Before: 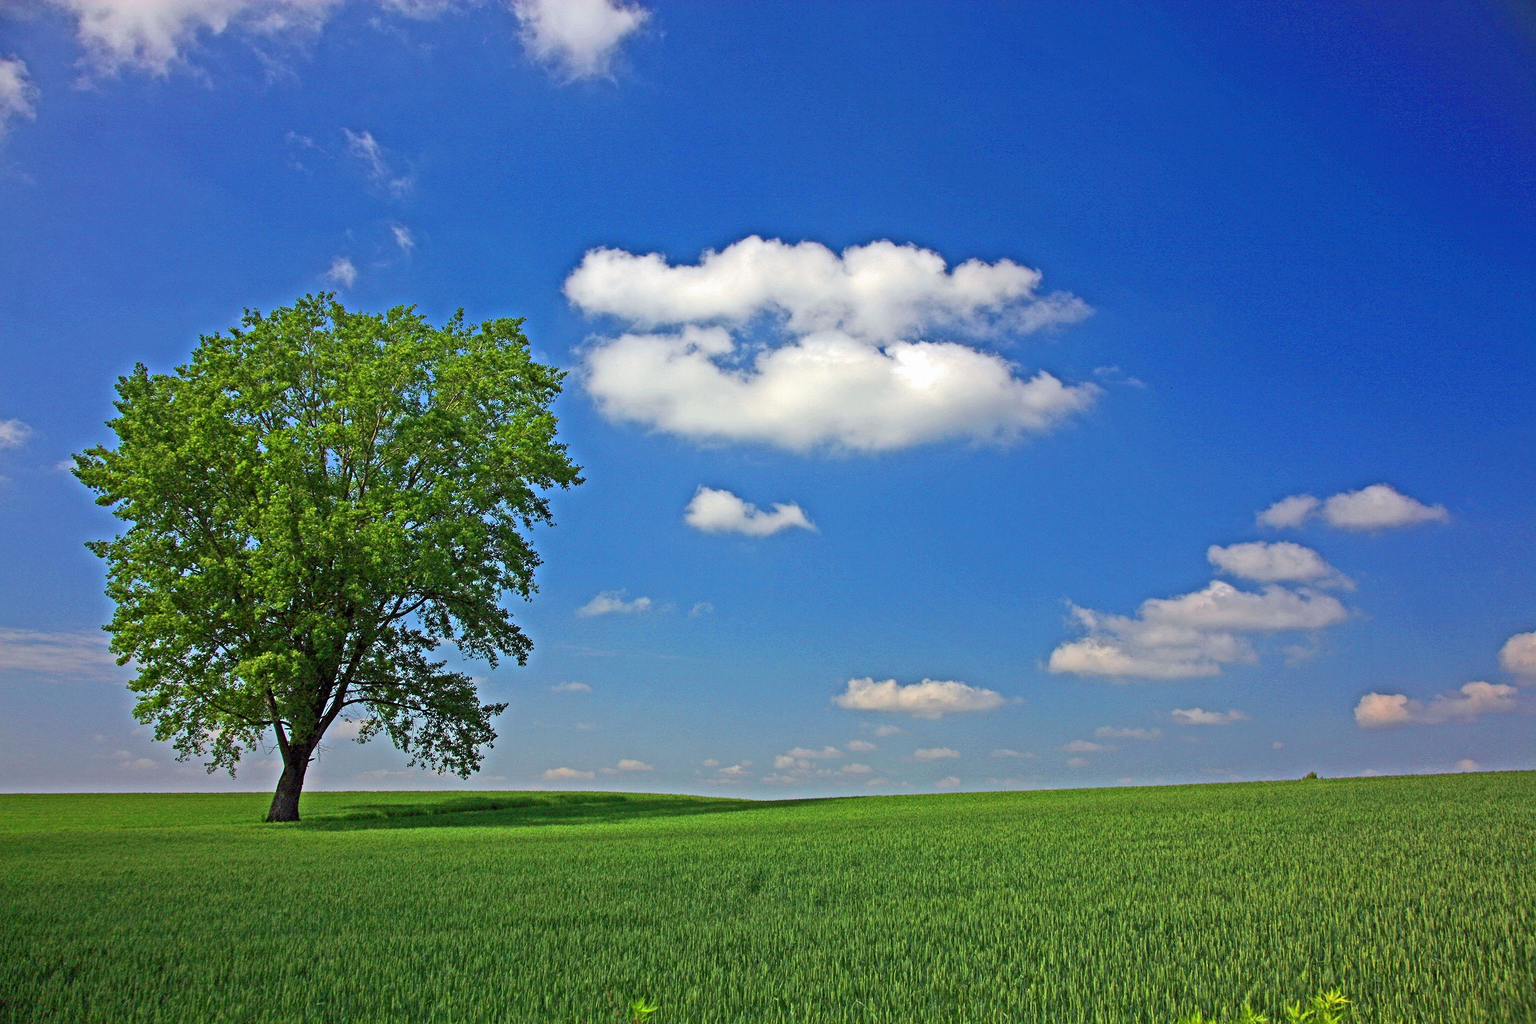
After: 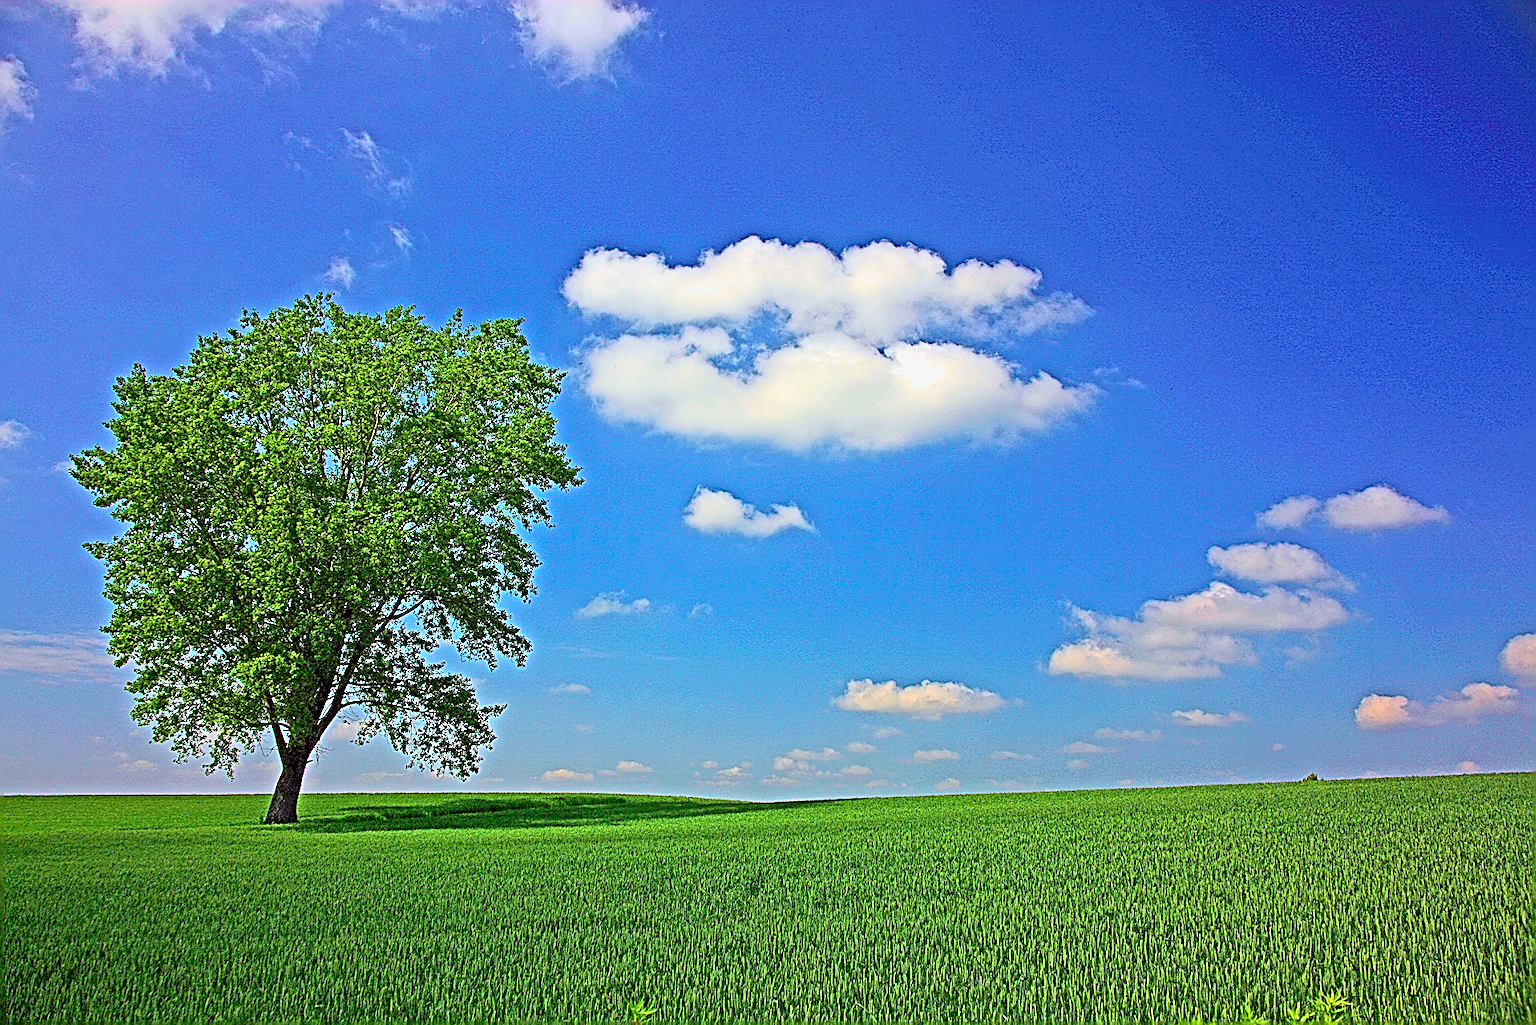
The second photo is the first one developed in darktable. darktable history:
sharpen: amount 1.992
tone curve: curves: ch0 [(0, 0) (0.091, 0.077) (0.389, 0.458) (0.745, 0.82) (0.856, 0.899) (0.92, 0.938) (1, 0.973)]; ch1 [(0, 0) (0.437, 0.404) (0.5, 0.5) (0.529, 0.55) (0.58, 0.6) (0.616, 0.649) (1, 1)]; ch2 [(0, 0) (0.442, 0.415) (0.5, 0.5) (0.535, 0.557) (0.585, 0.62) (1, 1)], color space Lab, independent channels, preserve colors none
crop and rotate: left 0.16%, bottom 0.007%
